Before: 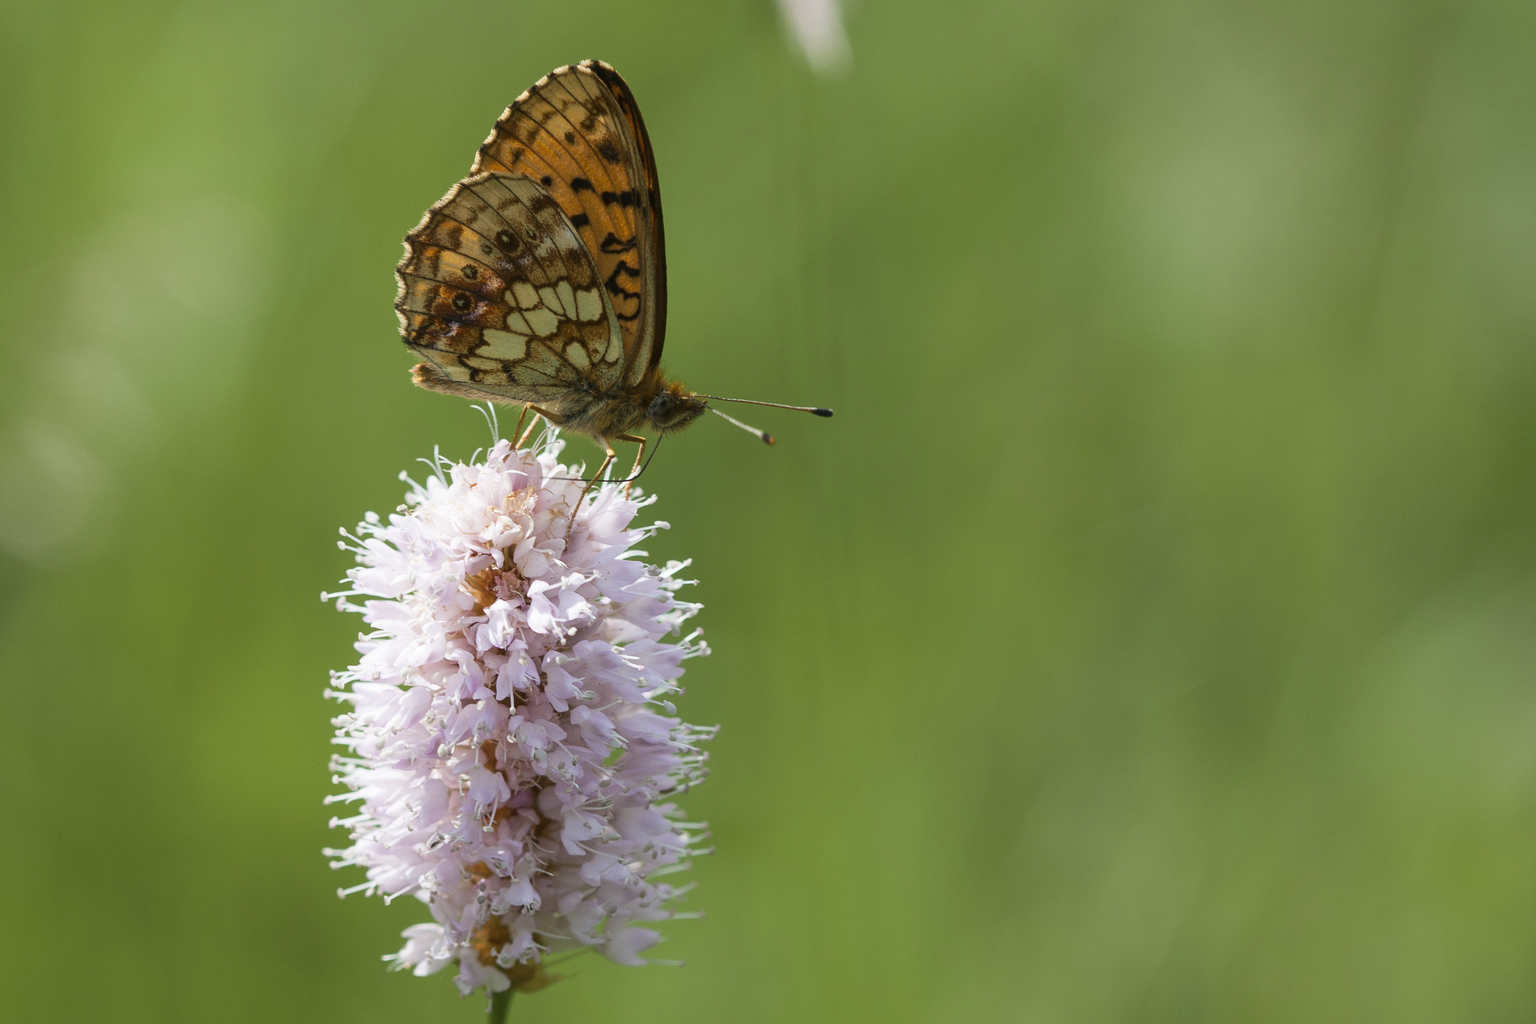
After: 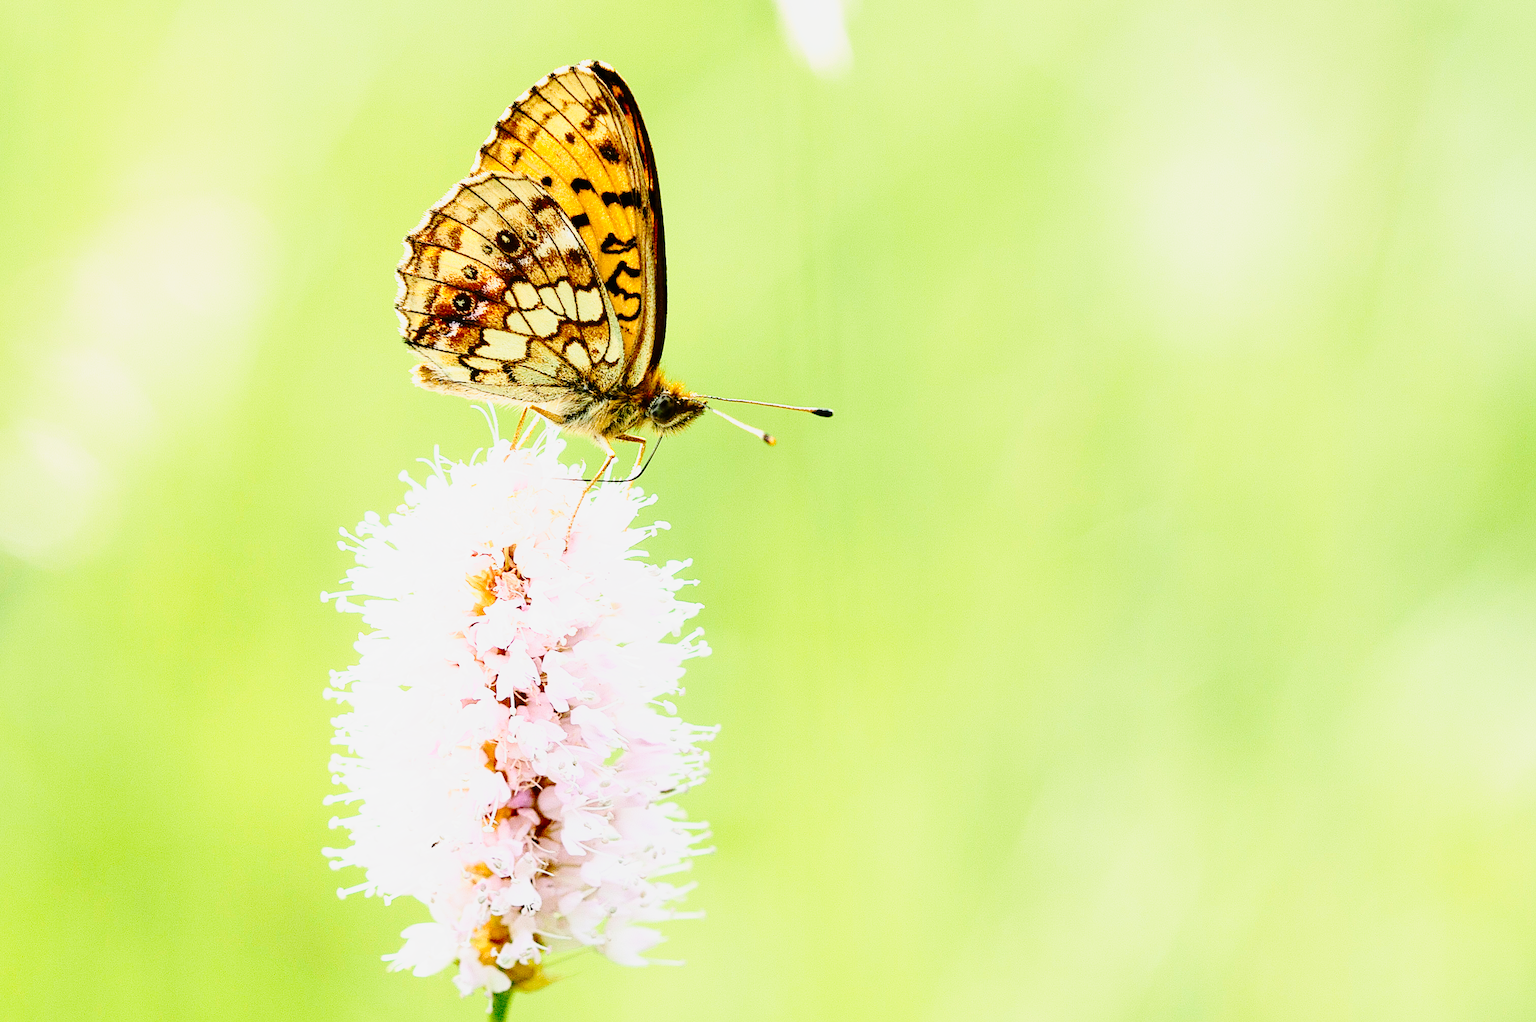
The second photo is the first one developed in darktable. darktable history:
contrast brightness saturation: contrast 0.221
color correction: highlights b* 0.008
crop: bottom 0.073%
base curve: curves: ch0 [(0, 0.003) (0.001, 0.002) (0.006, 0.004) (0.02, 0.022) (0.048, 0.086) (0.094, 0.234) (0.162, 0.431) (0.258, 0.629) (0.385, 0.8) (0.548, 0.918) (0.751, 0.988) (1, 1)], preserve colors none
tone curve: curves: ch0 [(0, 0) (0.181, 0.087) (0.498, 0.485) (0.78, 0.742) (0.993, 0.954)]; ch1 [(0, 0) (0.311, 0.149) (0.395, 0.349) (0.488, 0.477) (0.612, 0.641) (1, 1)]; ch2 [(0, 0) (0.5, 0.5) (0.638, 0.667) (1, 1)], preserve colors none
sharpen: on, module defaults
exposure: exposure 1.203 EV, compensate highlight preservation false
